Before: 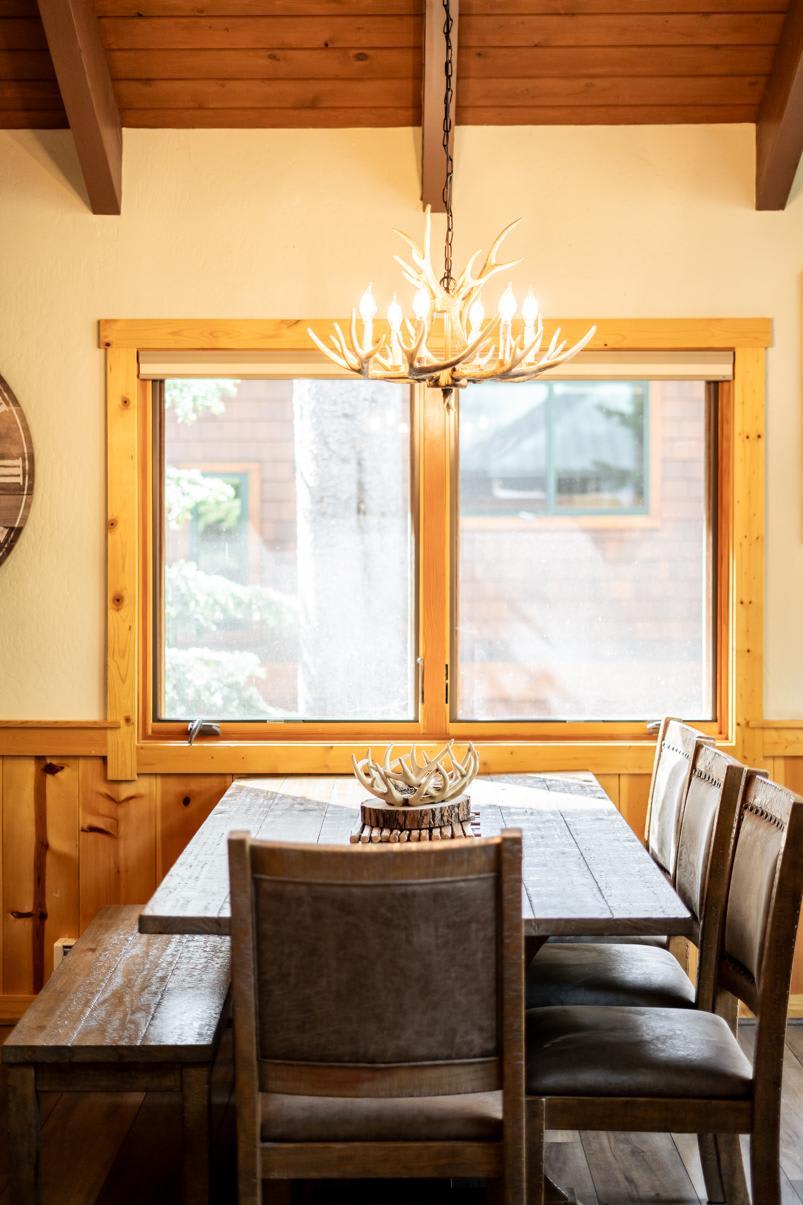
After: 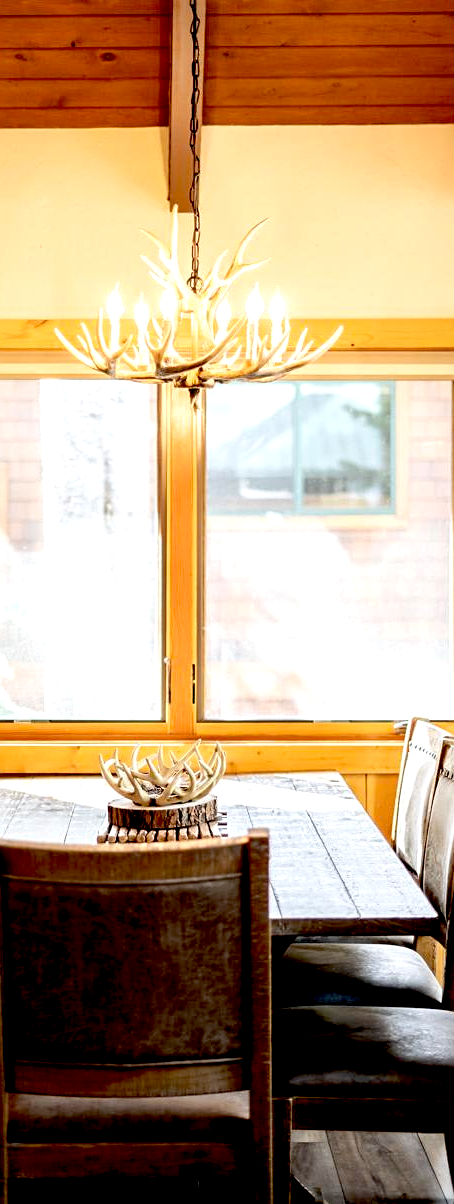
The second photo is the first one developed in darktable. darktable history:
crop: left 31.531%, top 0.021%, right 11.904%
sharpen: amount 0.207
exposure: black level correction 0.031, exposure 0.308 EV, compensate highlight preservation false
